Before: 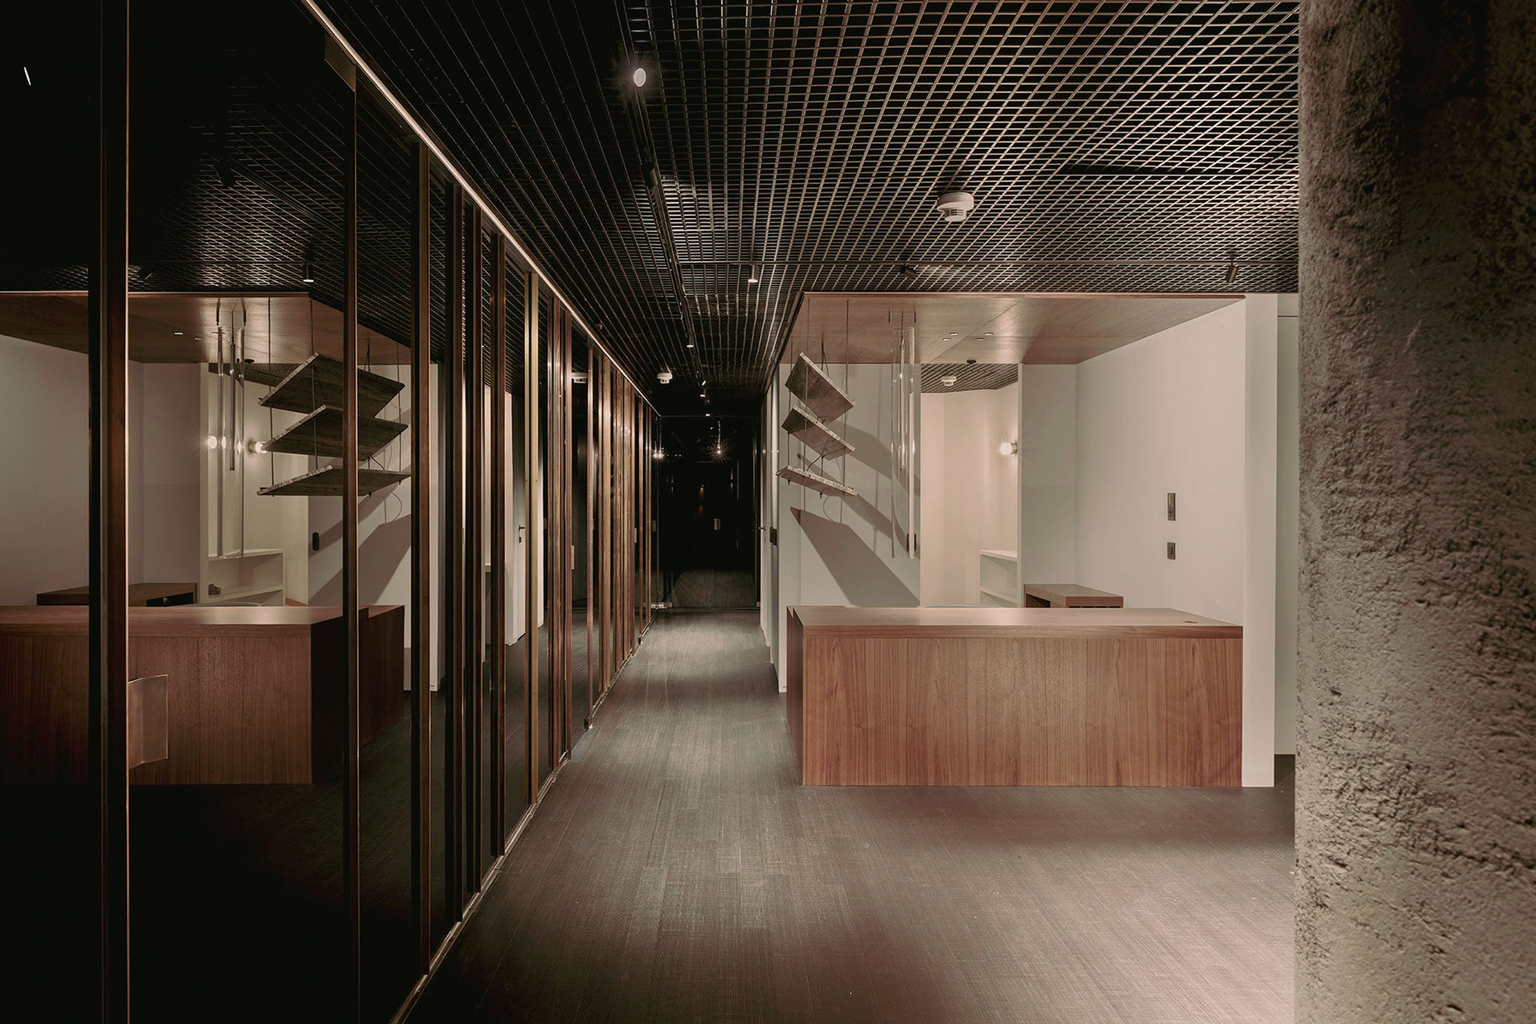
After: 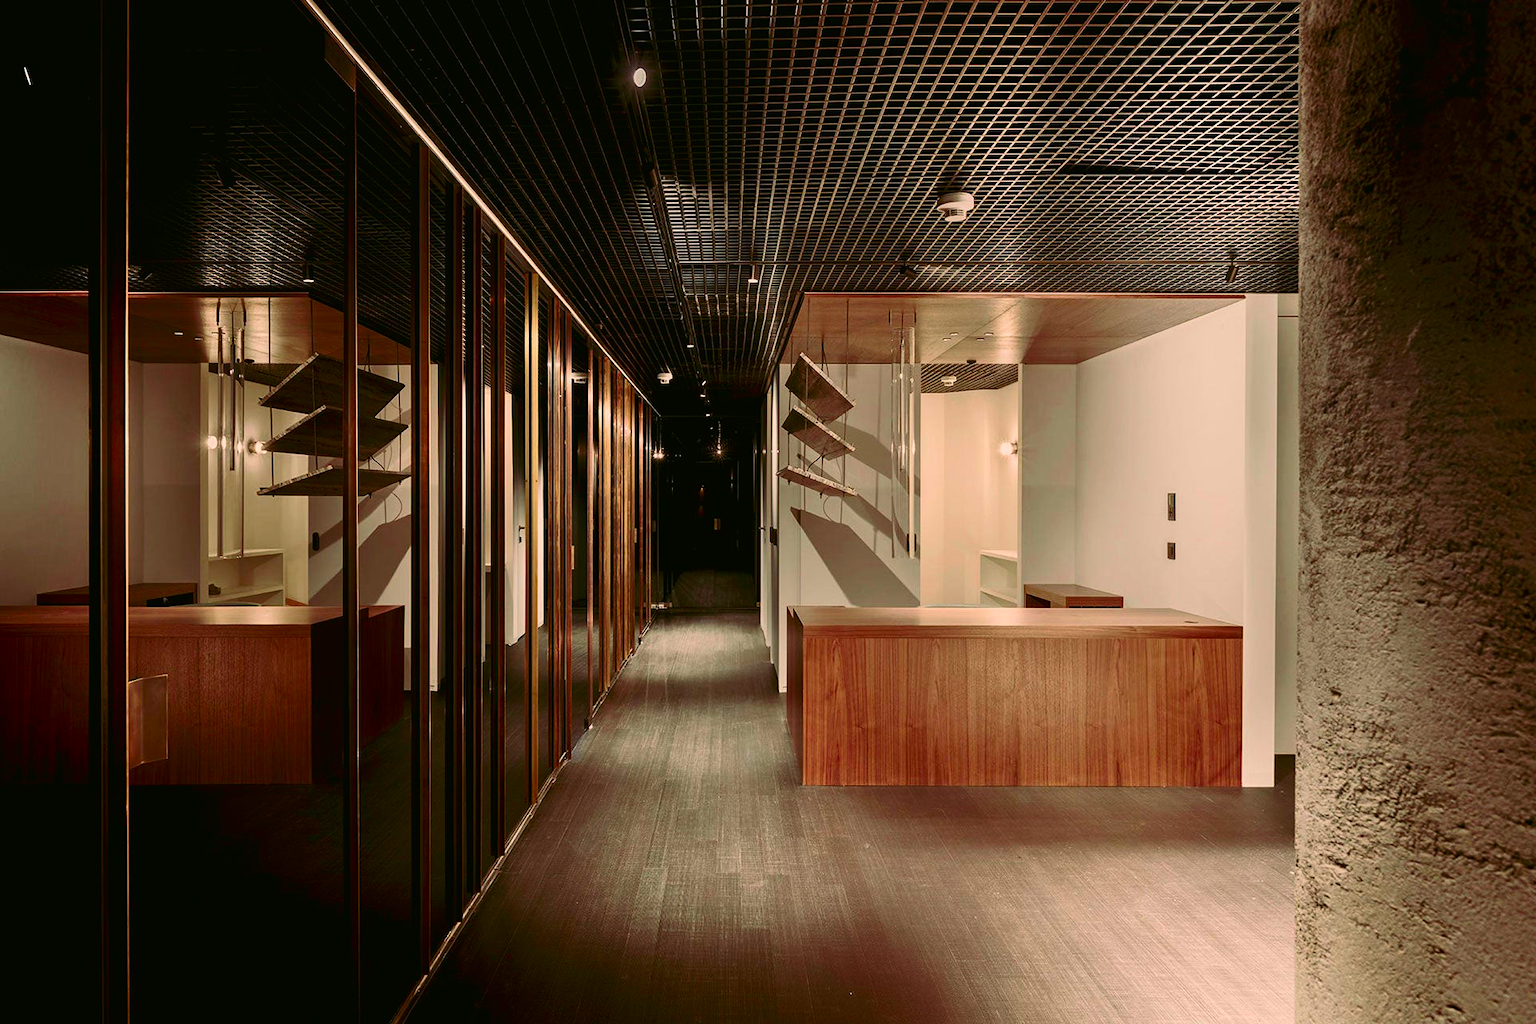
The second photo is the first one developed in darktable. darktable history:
contrast brightness saturation: contrast 0.26, brightness 0.016, saturation 0.858
tone equalizer: on, module defaults
